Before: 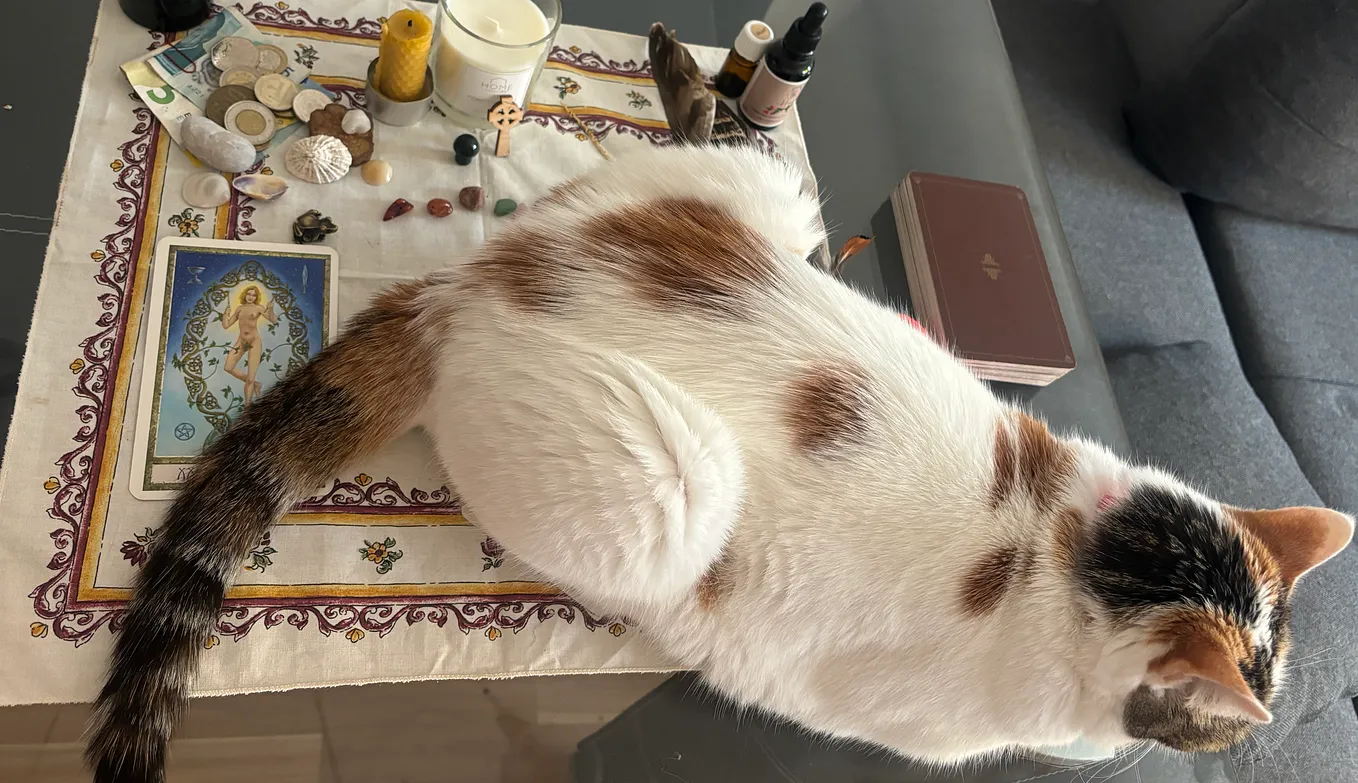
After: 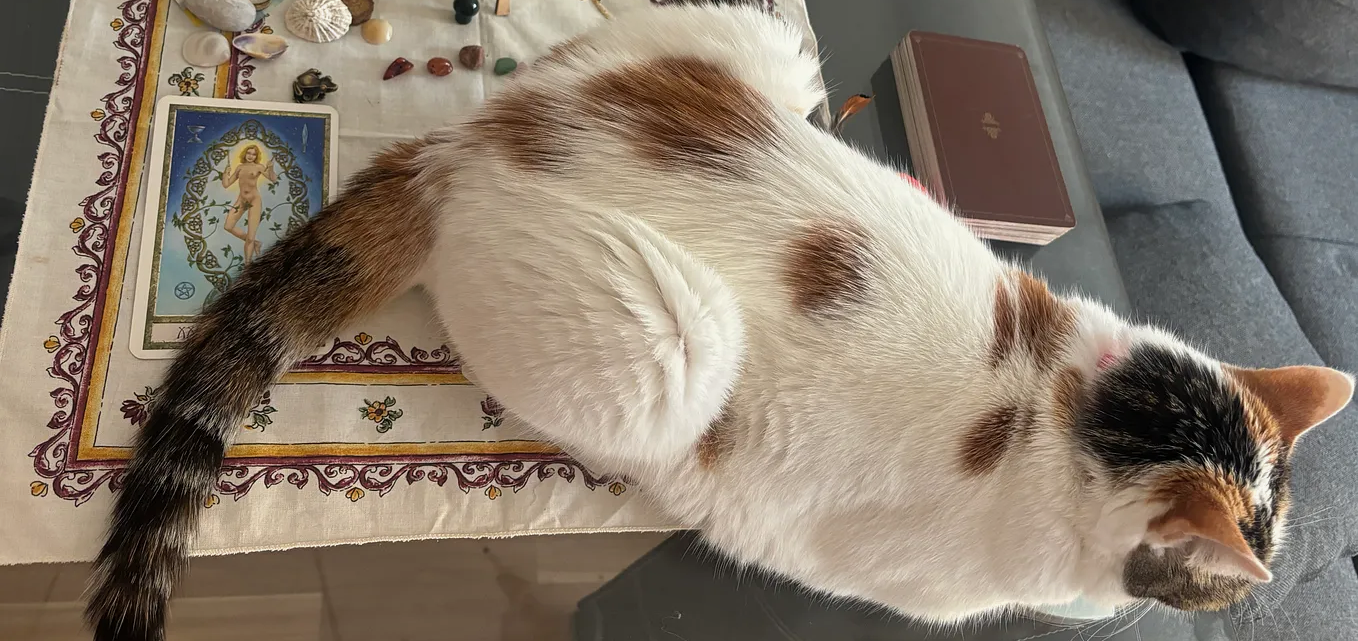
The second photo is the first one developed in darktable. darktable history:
exposure: exposure -0.109 EV, compensate highlight preservation false
shadows and highlights: low approximation 0.01, soften with gaussian
crop and rotate: top 18.131%
